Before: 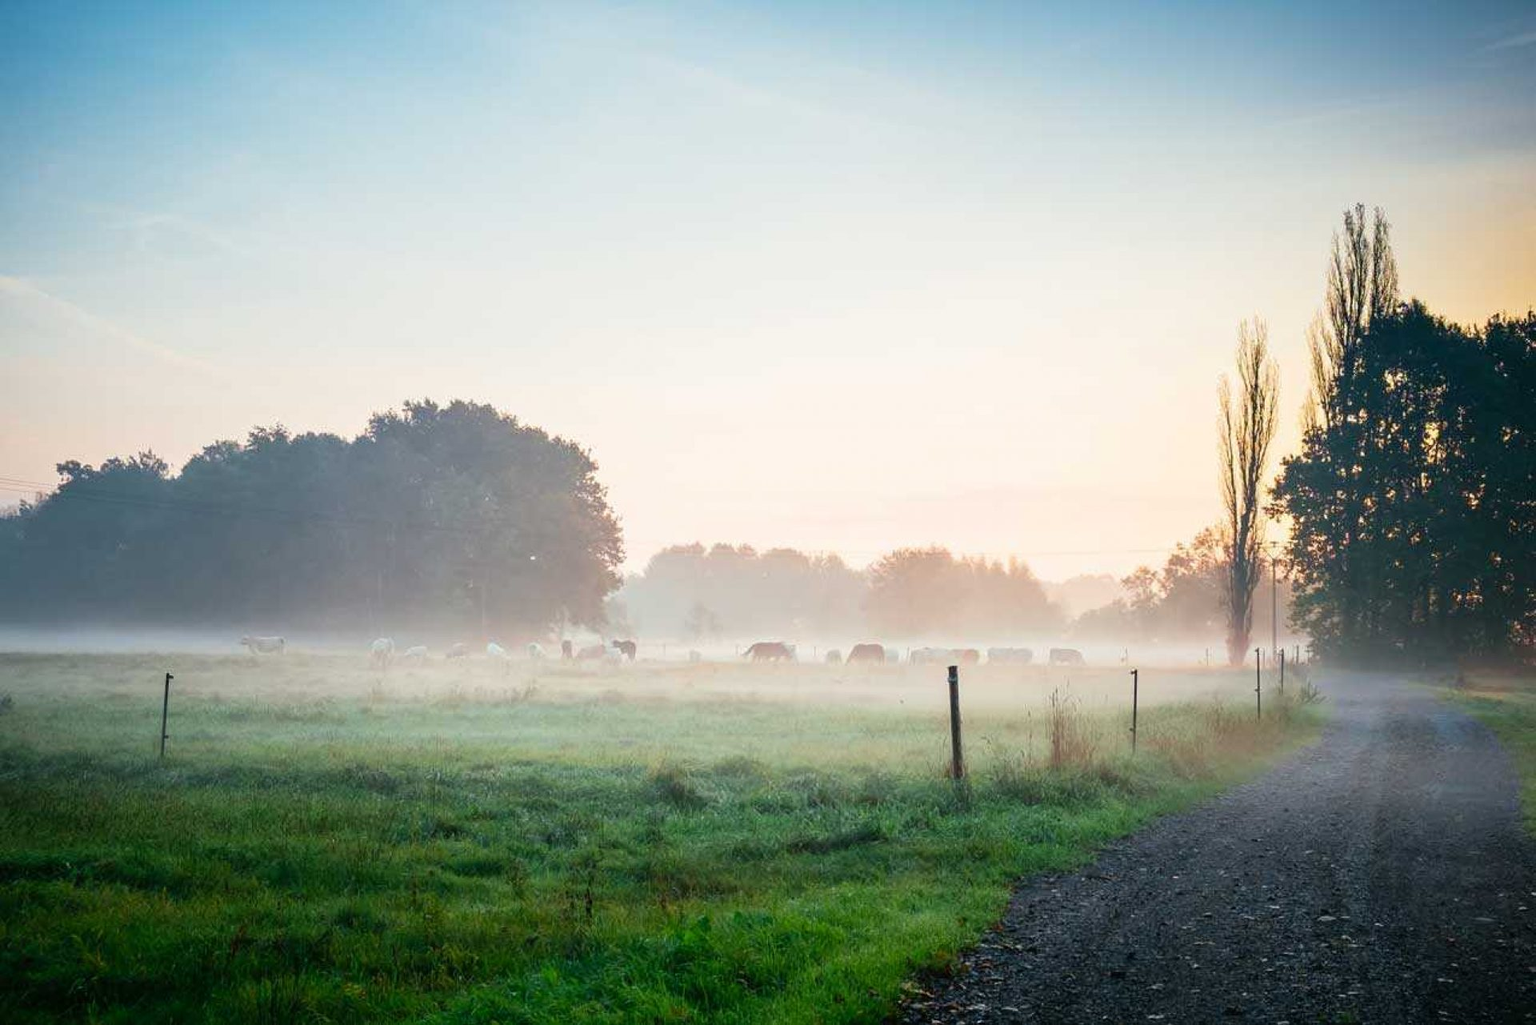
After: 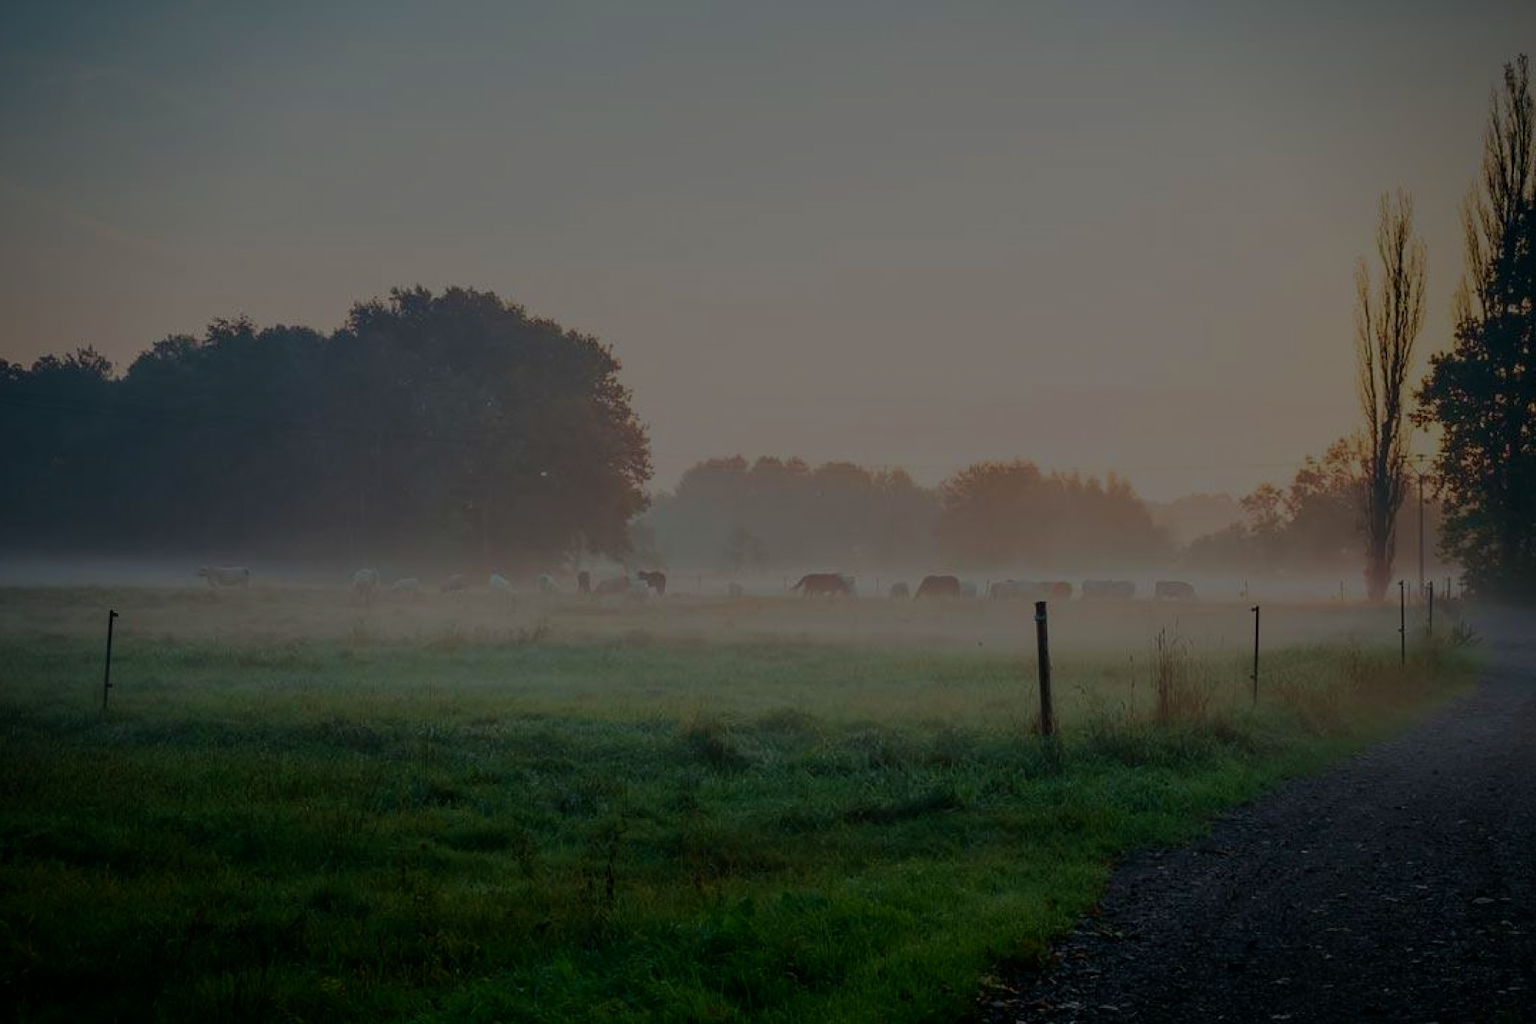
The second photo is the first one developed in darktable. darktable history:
crop and rotate: left 4.842%, top 15.51%, right 10.668%
exposure: exposure -2.446 EV, compensate highlight preservation false
velvia: on, module defaults
vignetting: saturation 0, unbound false
